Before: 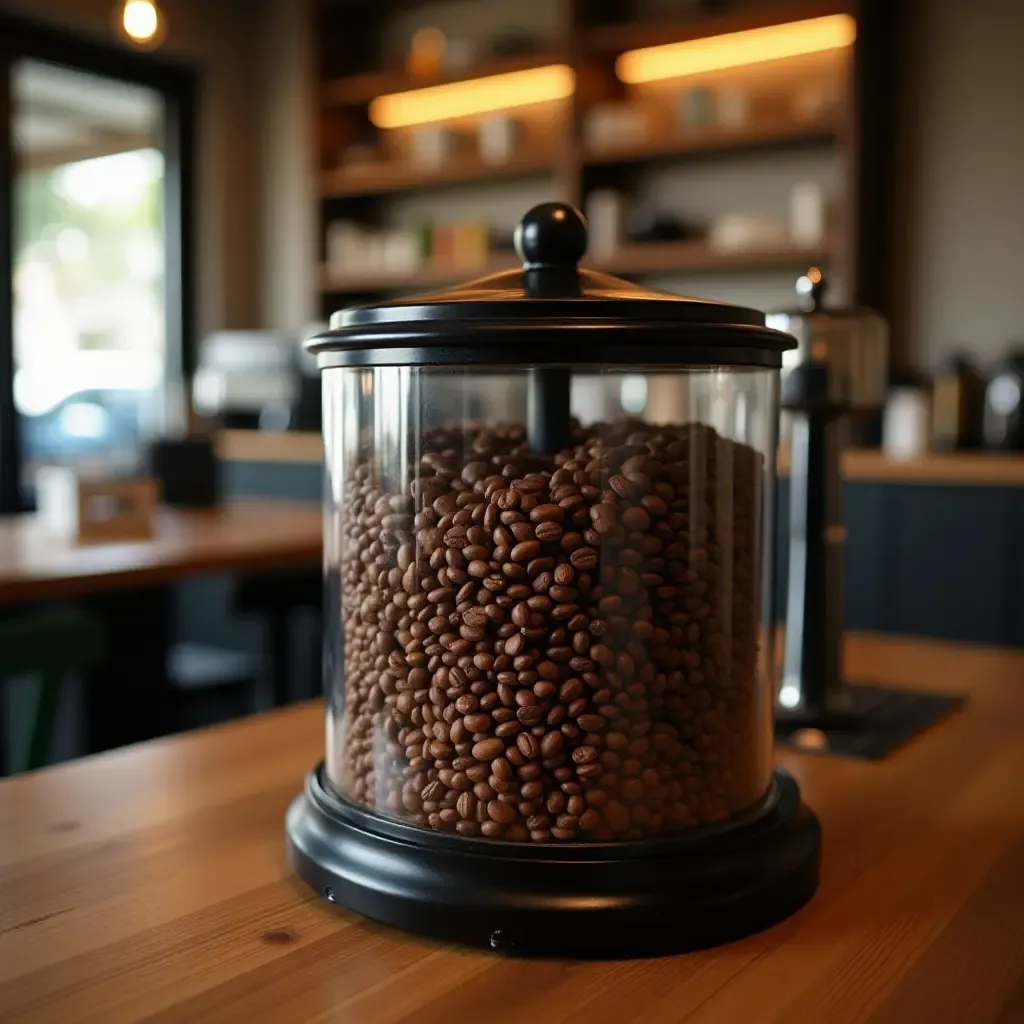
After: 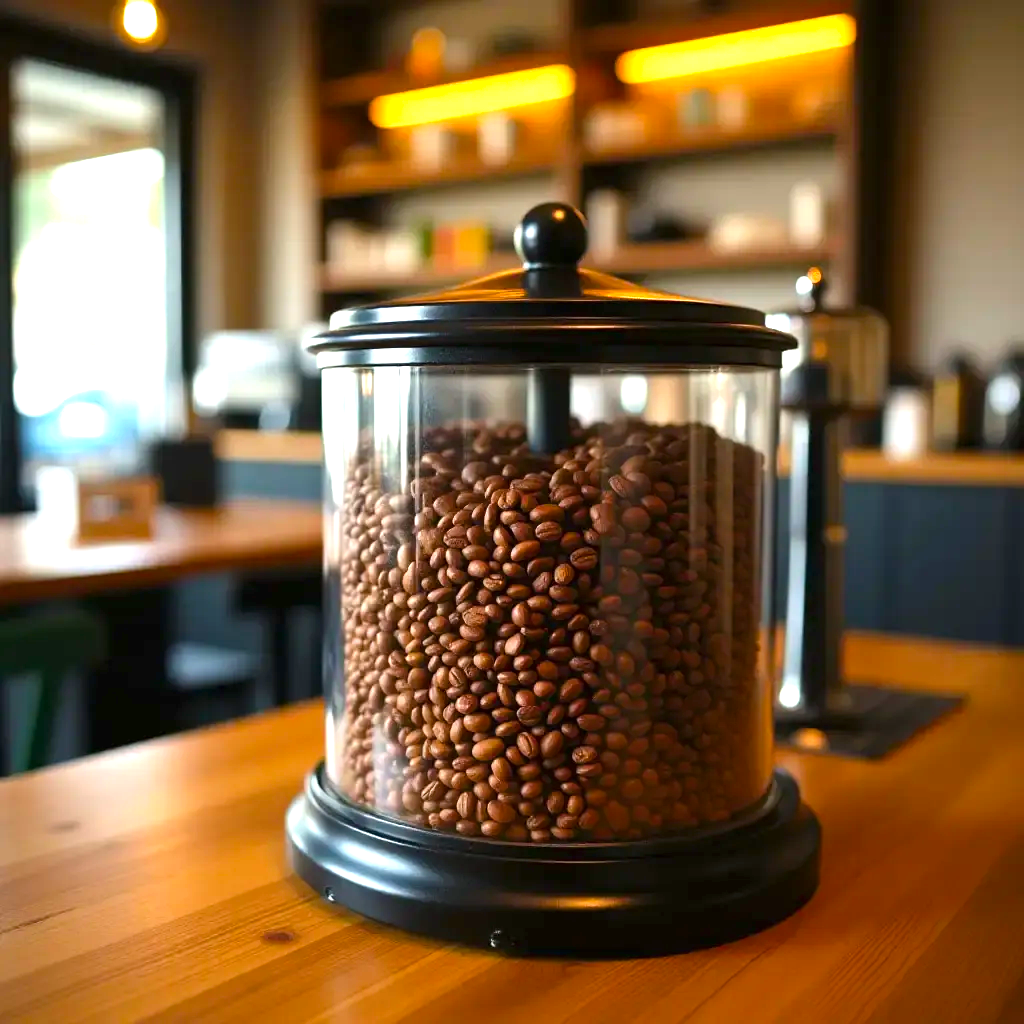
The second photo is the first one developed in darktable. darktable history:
exposure: black level correction 0, exposure 1.199 EV, compensate highlight preservation false
color balance rgb: perceptual saturation grading › global saturation 25.259%, global vibrance 20%
